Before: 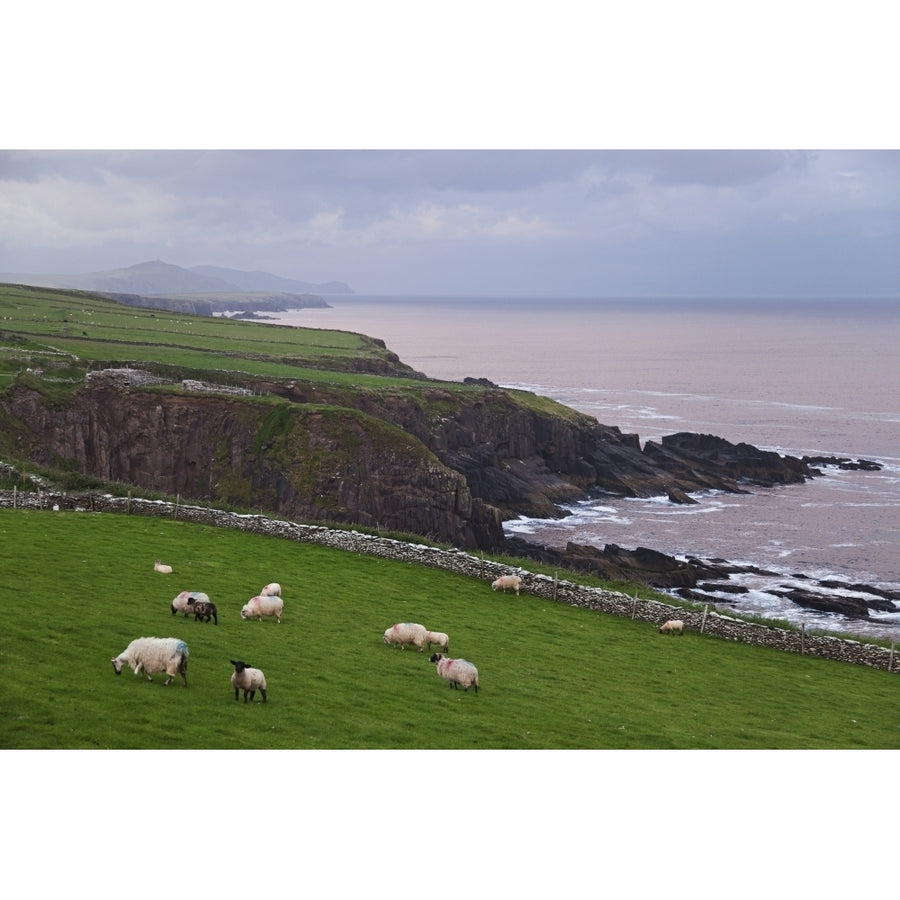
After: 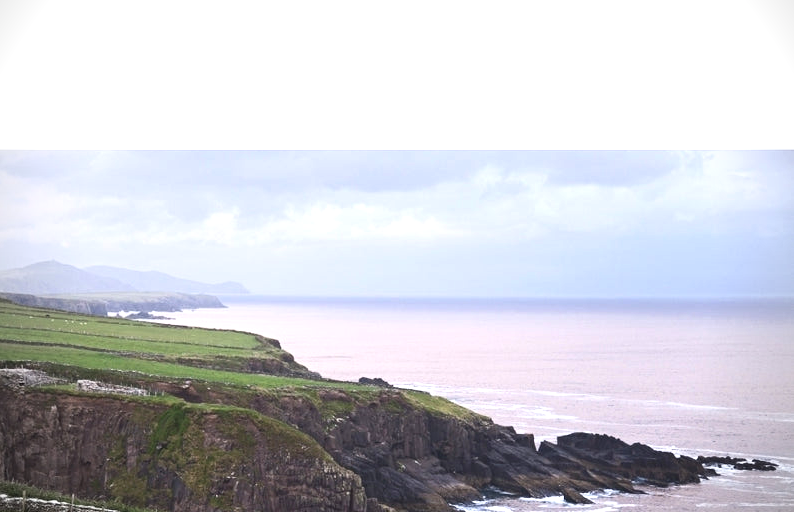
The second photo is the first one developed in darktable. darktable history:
contrast brightness saturation: contrast 0.138
exposure: exposure 0.995 EV, compensate highlight preservation false
crop and rotate: left 11.747%, bottom 43.011%
shadows and highlights: shadows 37.1, highlights -27.57, soften with gaussian
vignetting: unbound false
